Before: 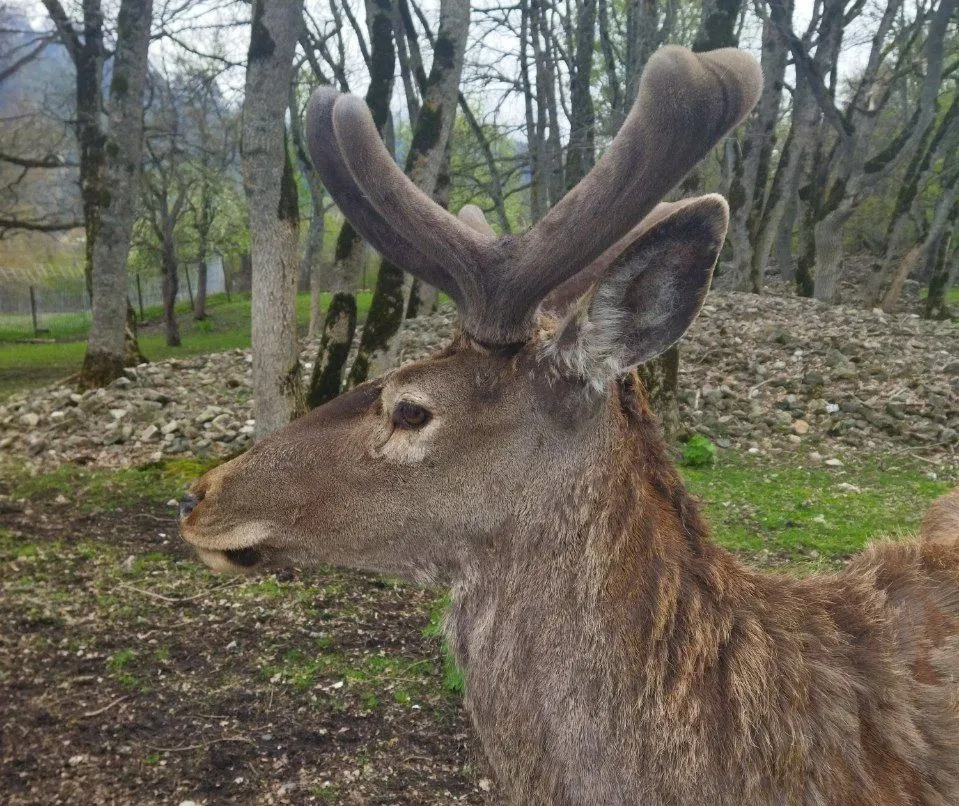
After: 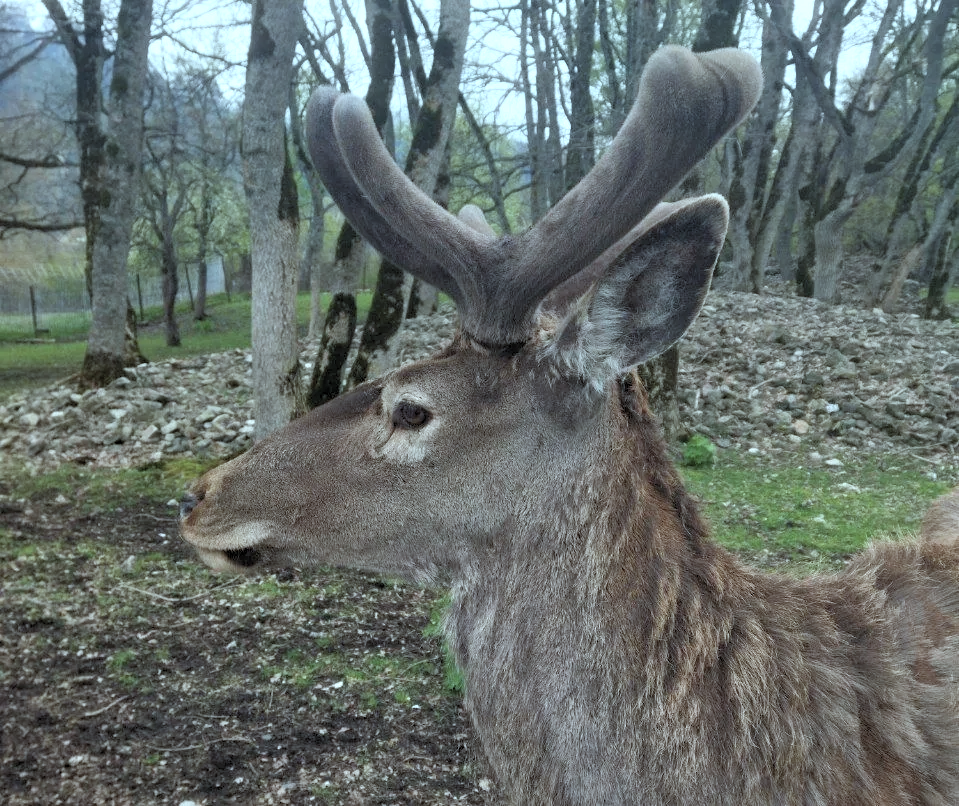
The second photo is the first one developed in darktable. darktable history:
color correction: highlights a* -12.64, highlights b* -18.1, saturation 0.7
rgb levels: levels [[0.01, 0.419, 0.839], [0, 0.5, 1], [0, 0.5, 1]]
bloom: size 3%, threshold 100%, strength 0%
